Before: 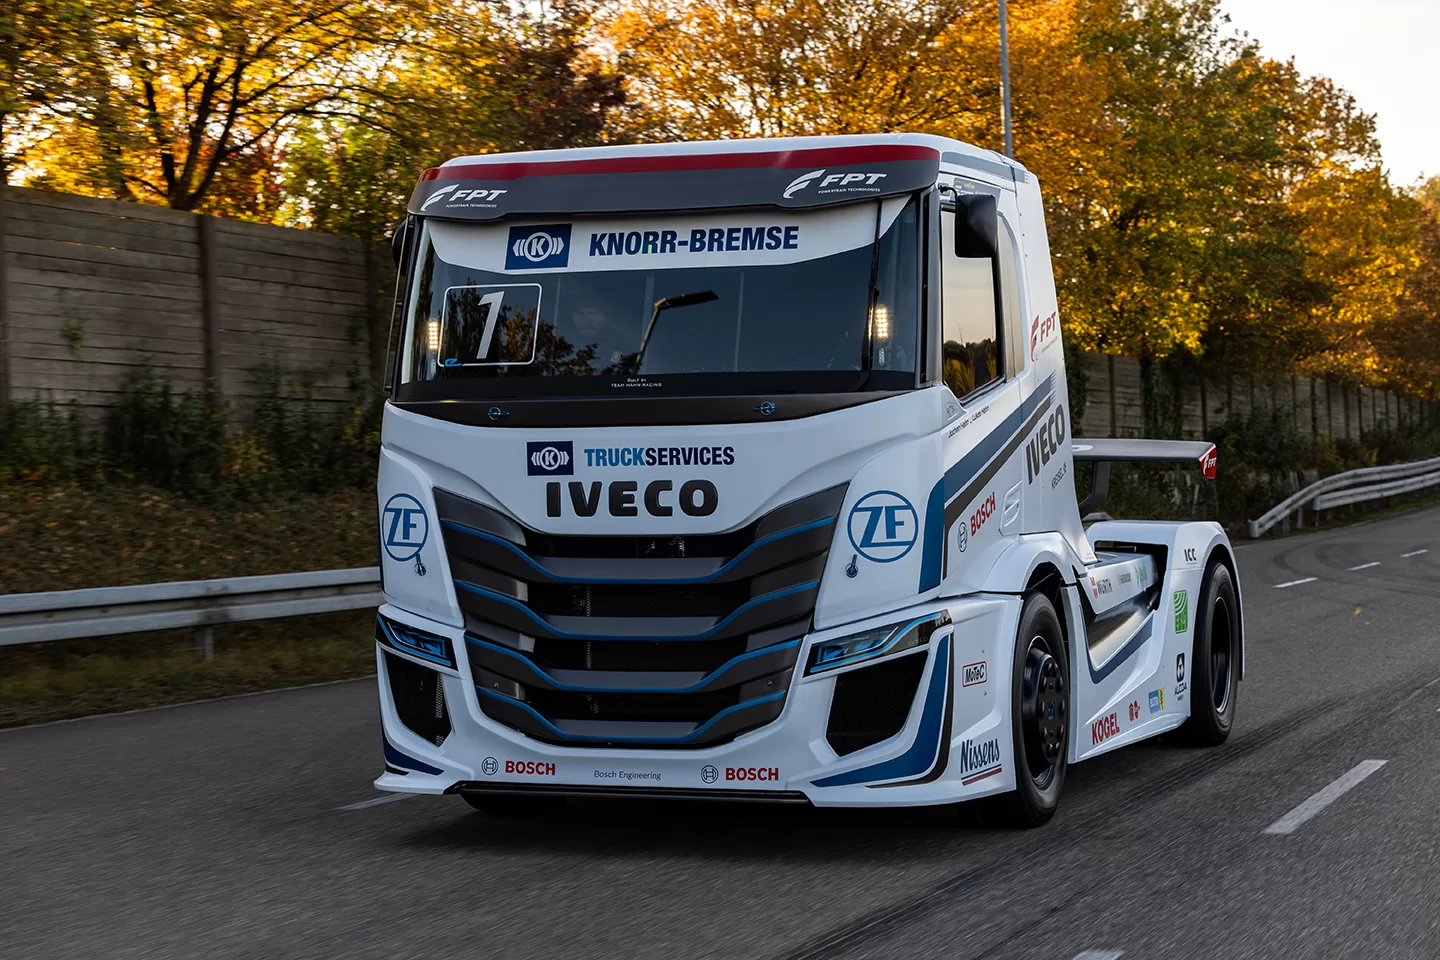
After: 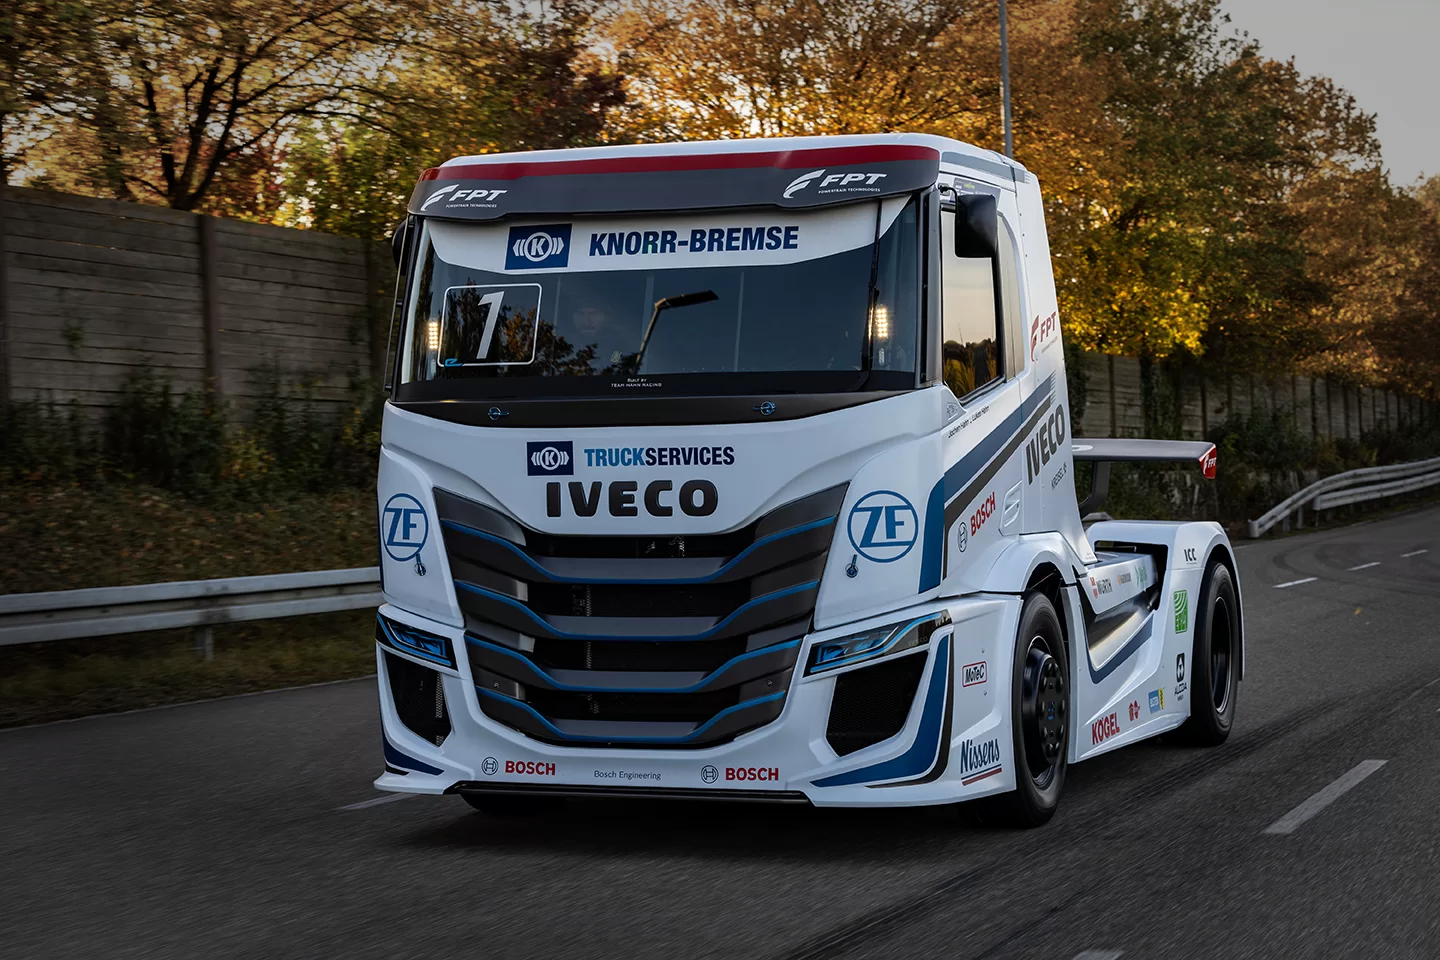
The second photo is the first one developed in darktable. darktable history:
tone equalizer: on, module defaults
vignetting: fall-off start 66.7%, fall-off radius 39.74%, brightness -0.576, saturation -0.258, automatic ratio true, width/height ratio 0.671, dithering 16-bit output
